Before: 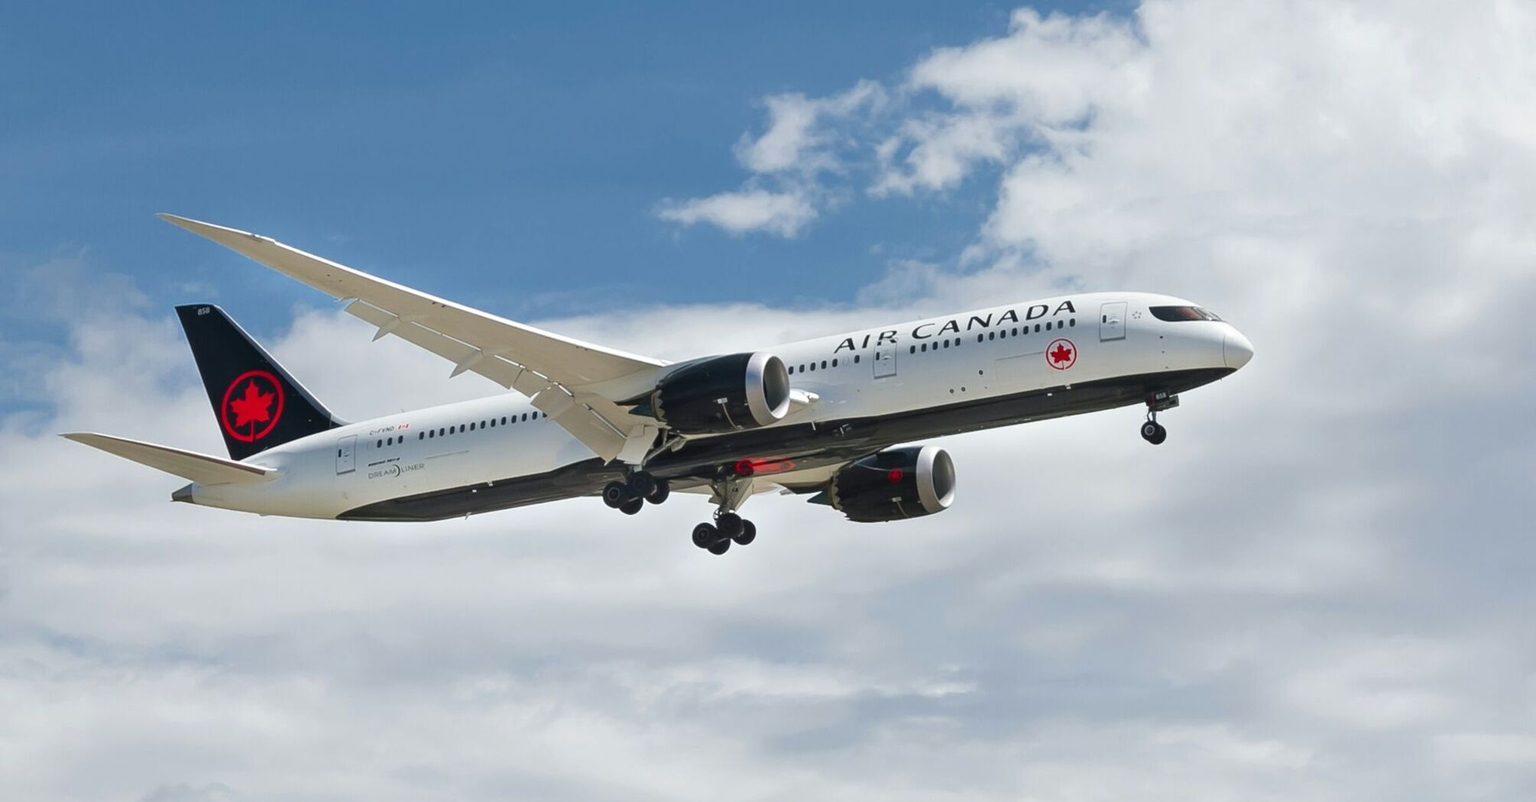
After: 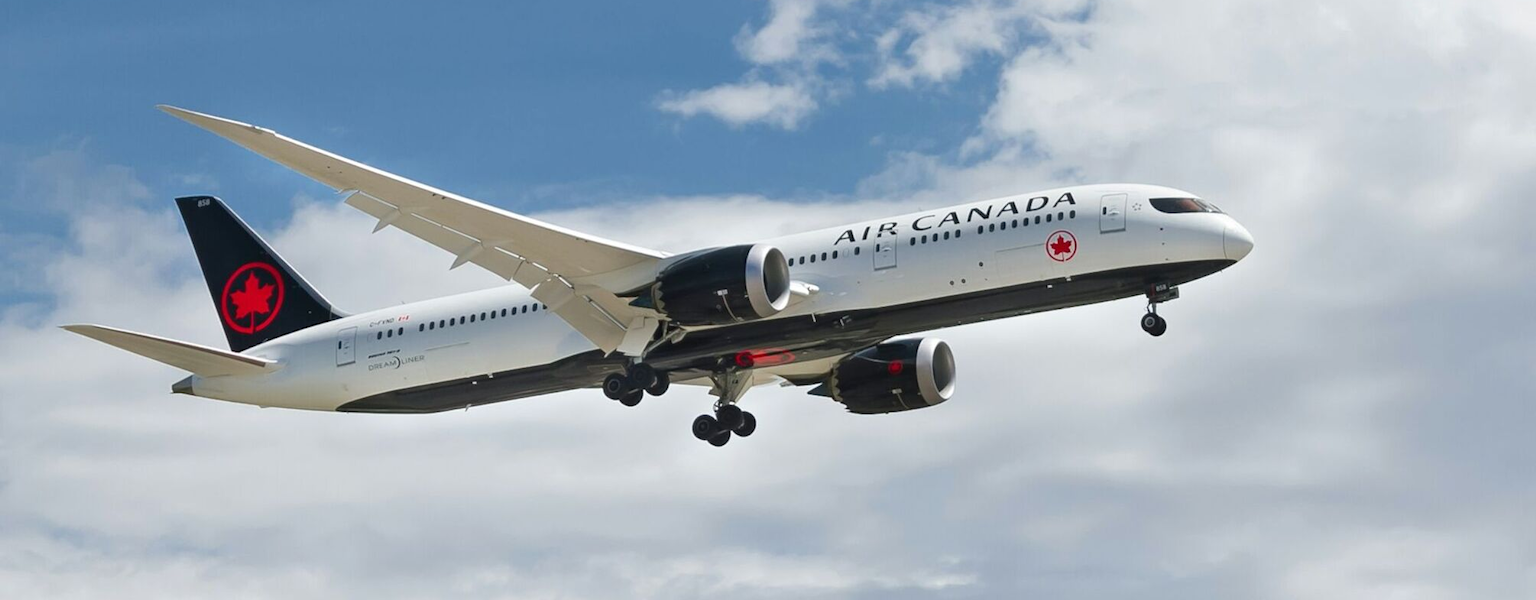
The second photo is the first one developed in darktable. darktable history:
crop: top 13.618%, bottom 11.489%
